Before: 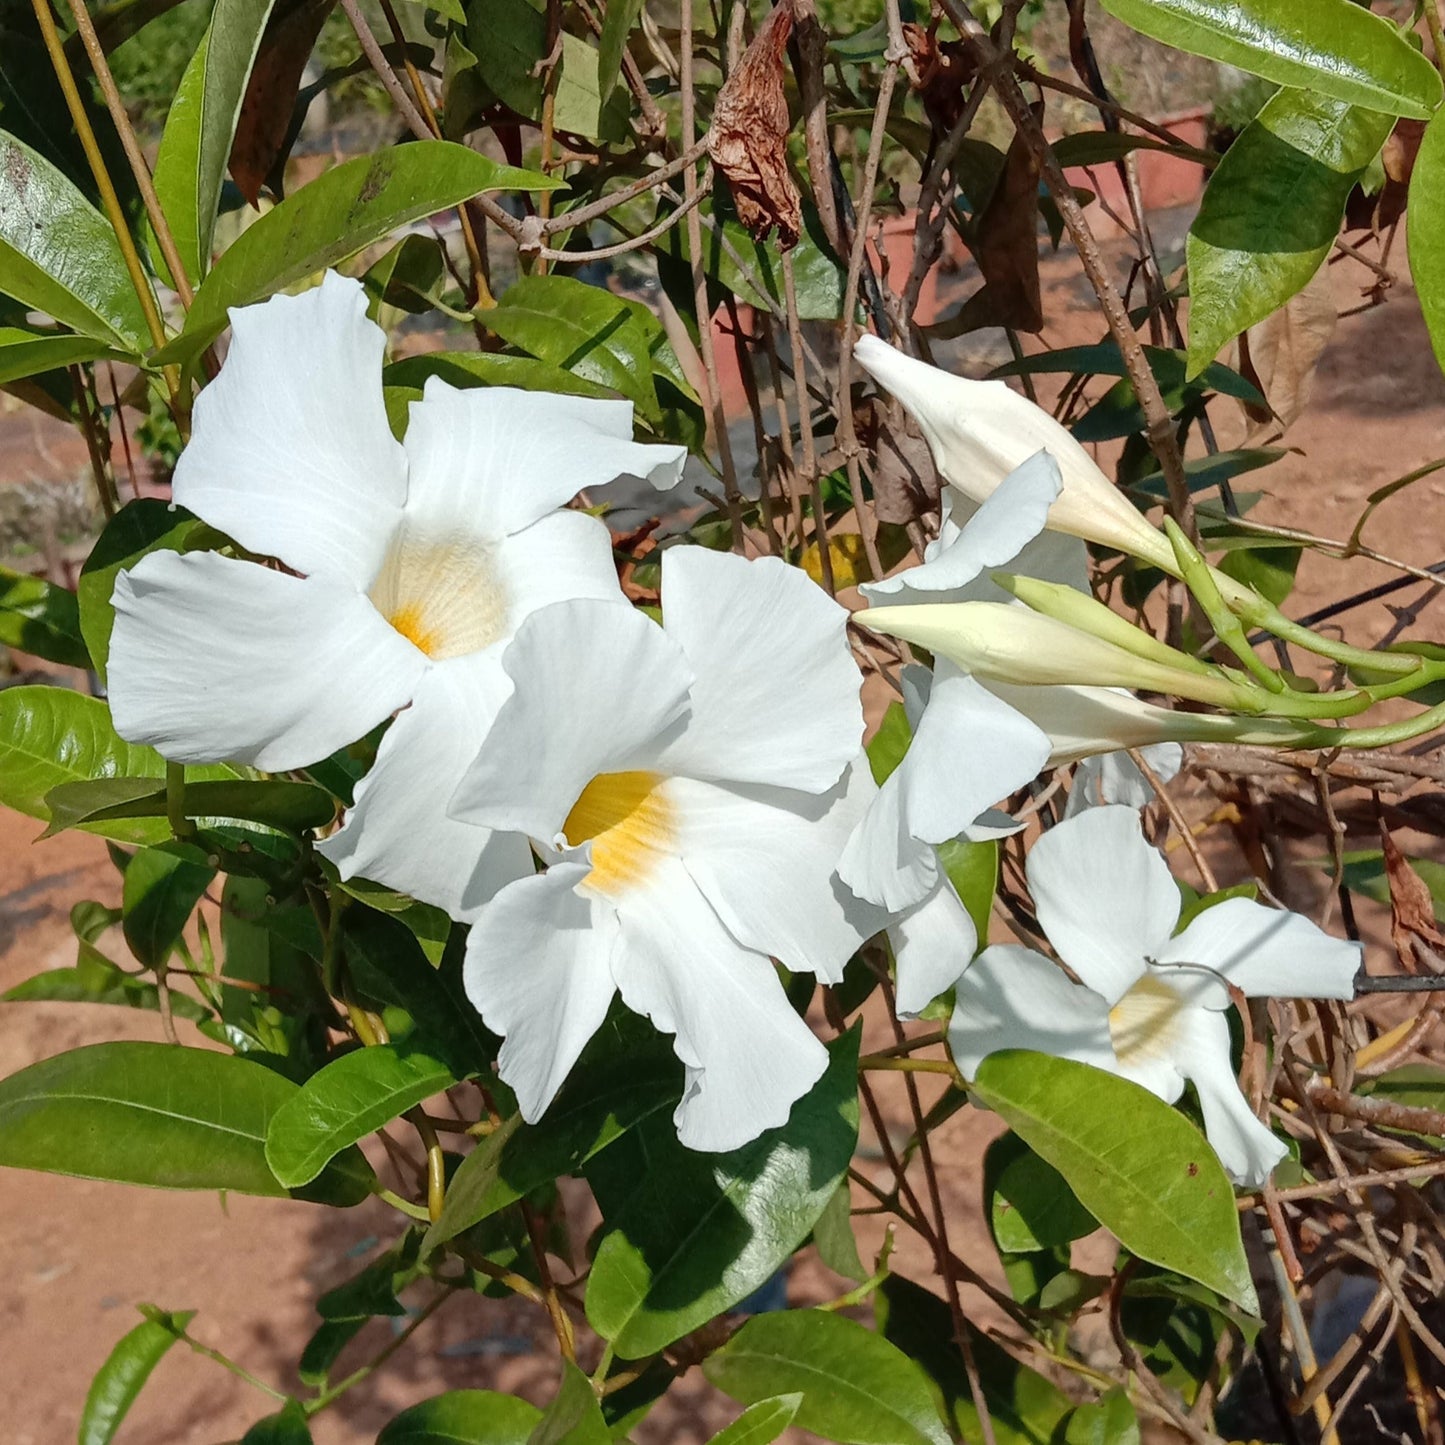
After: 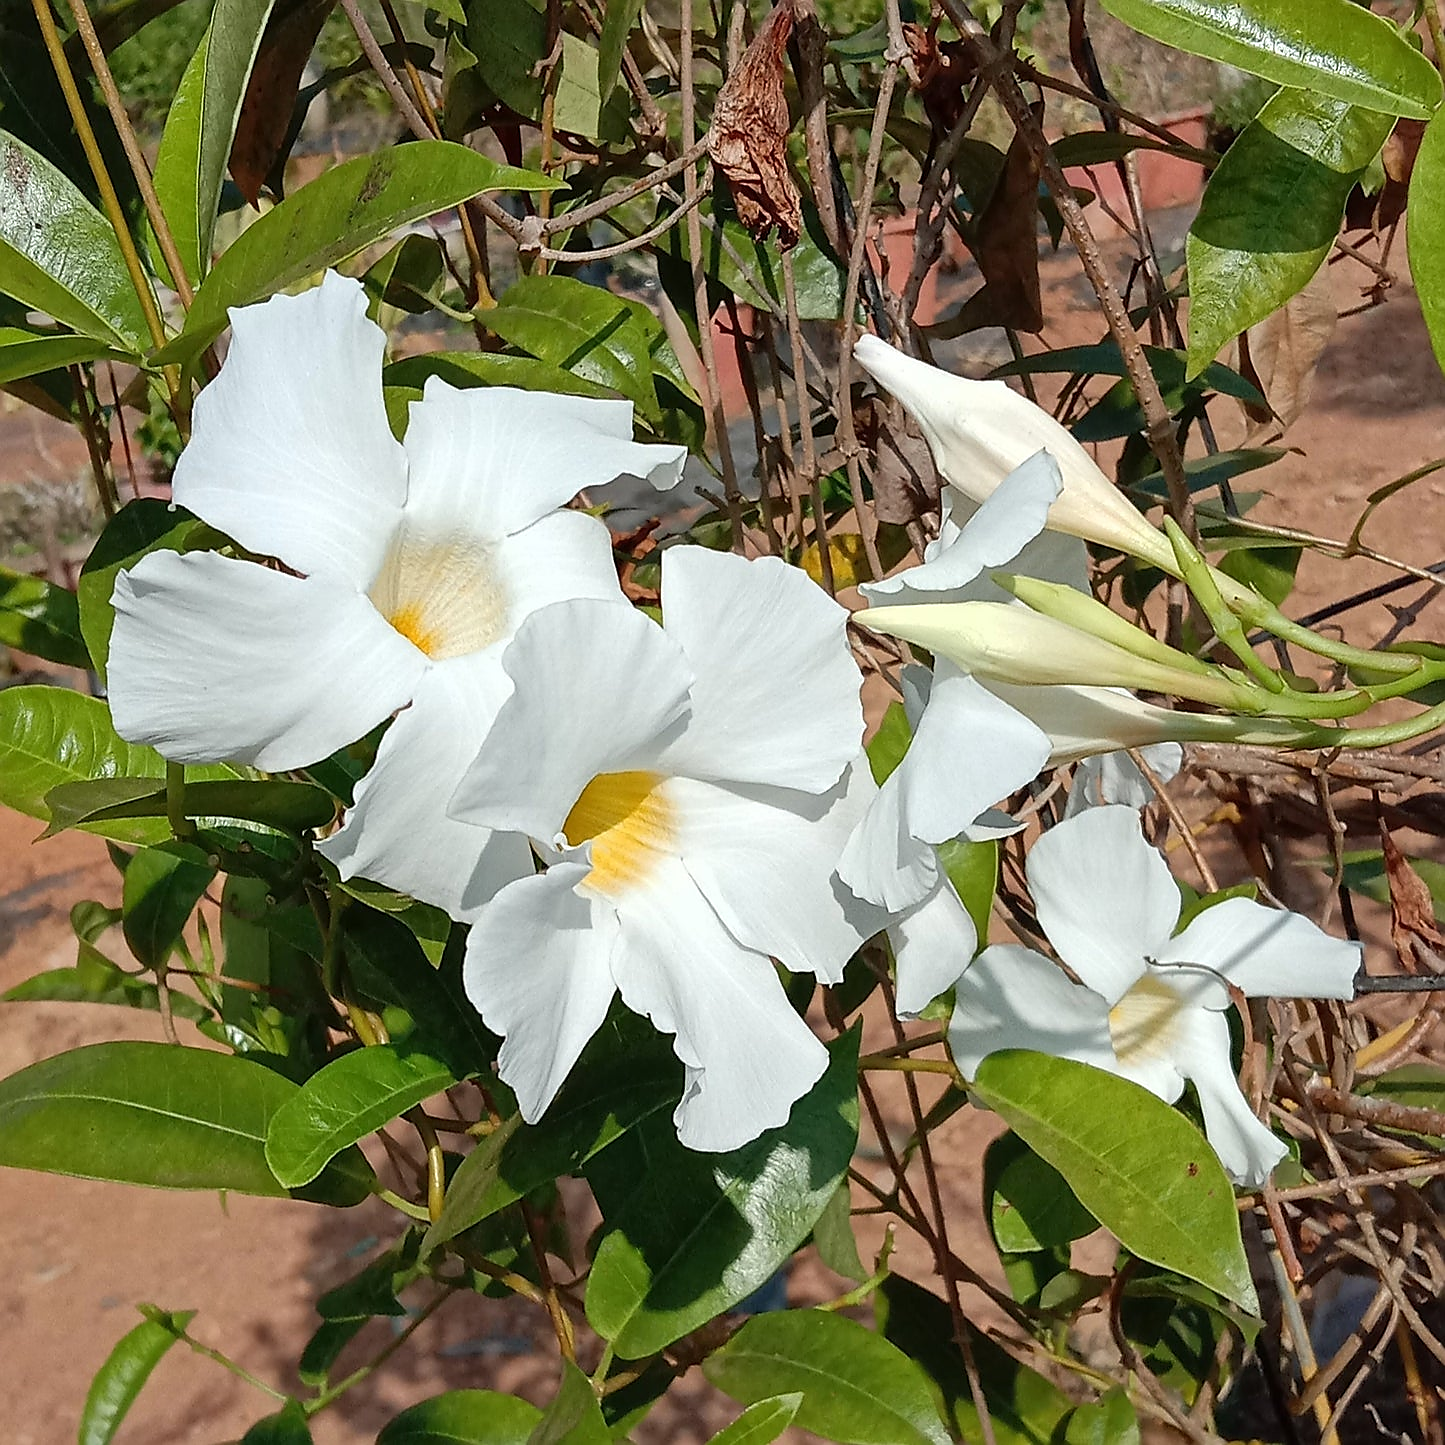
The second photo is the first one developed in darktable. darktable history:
sharpen: radius 1.399, amount 1.234, threshold 0.808
